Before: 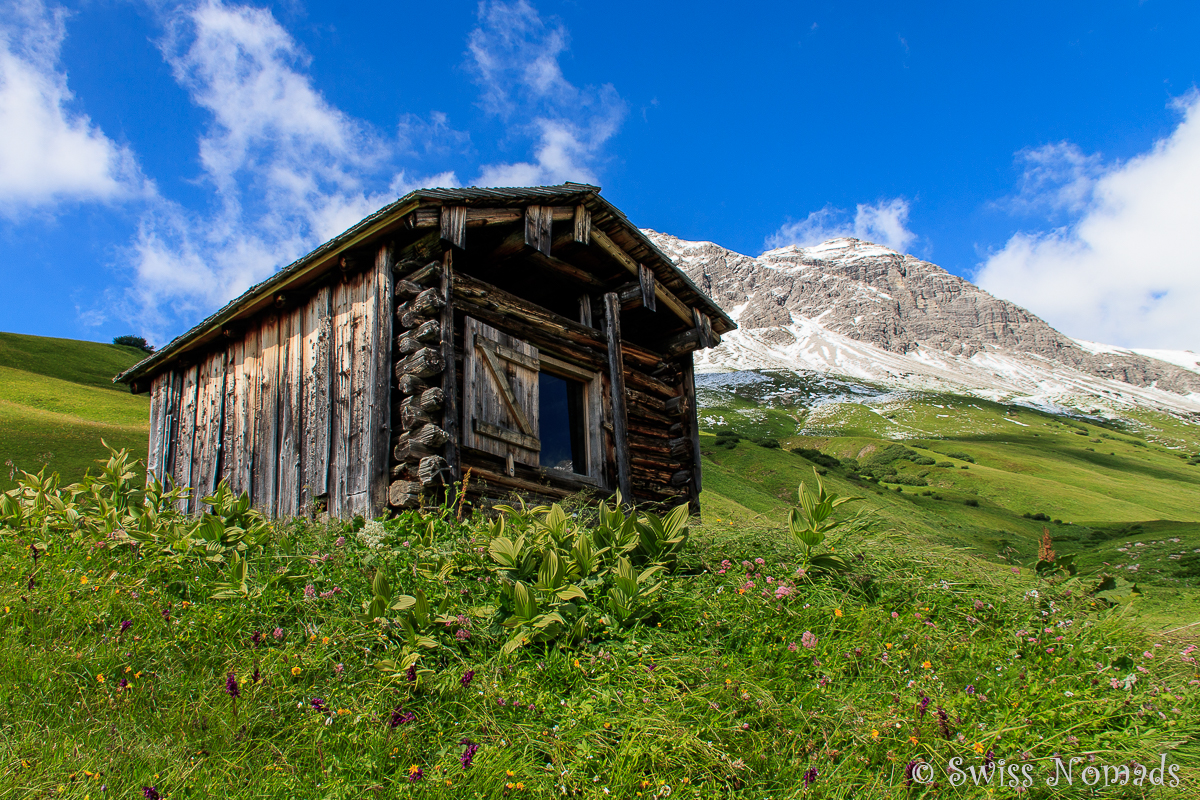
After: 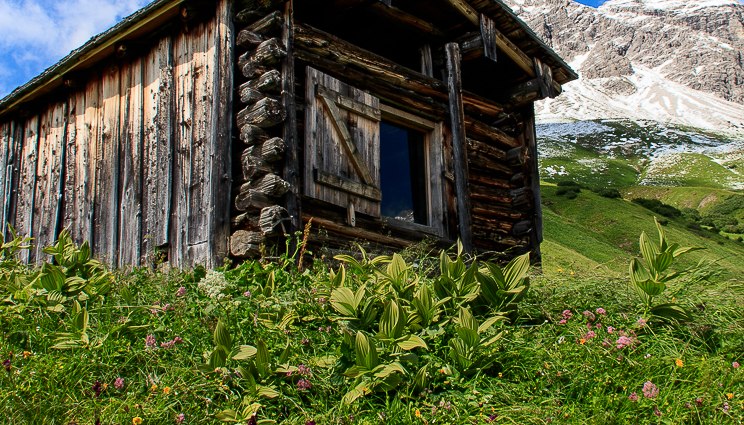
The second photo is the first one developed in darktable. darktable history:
crop: left 13.312%, top 31.28%, right 24.627%, bottom 15.582%
contrast brightness saturation: contrast 0.14
